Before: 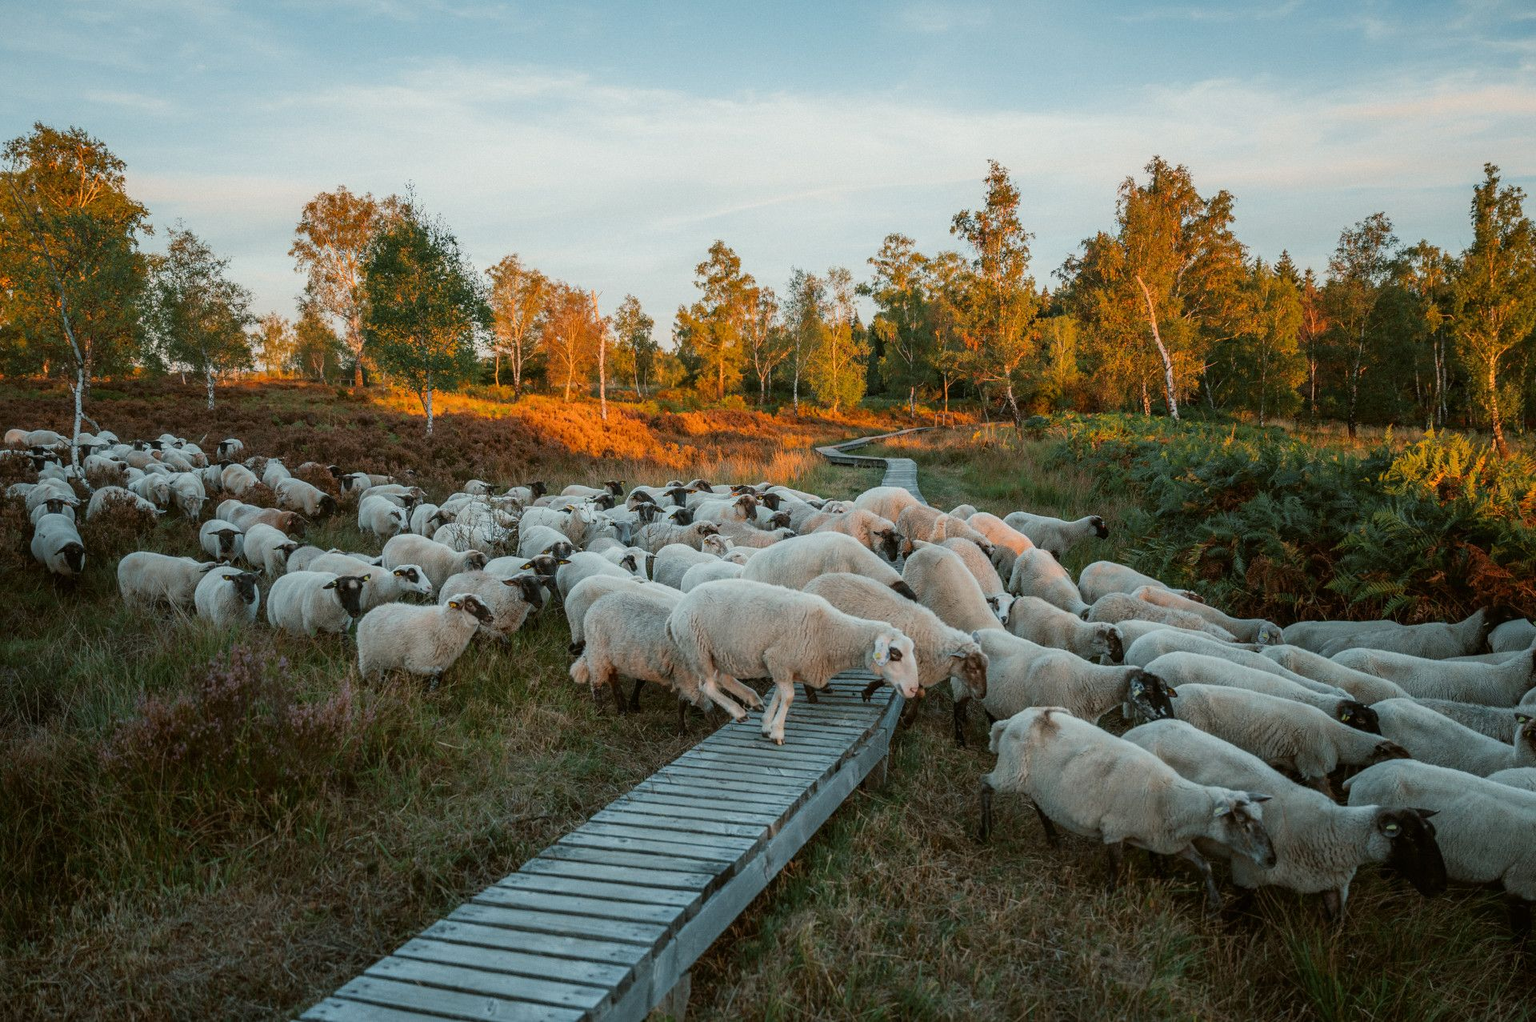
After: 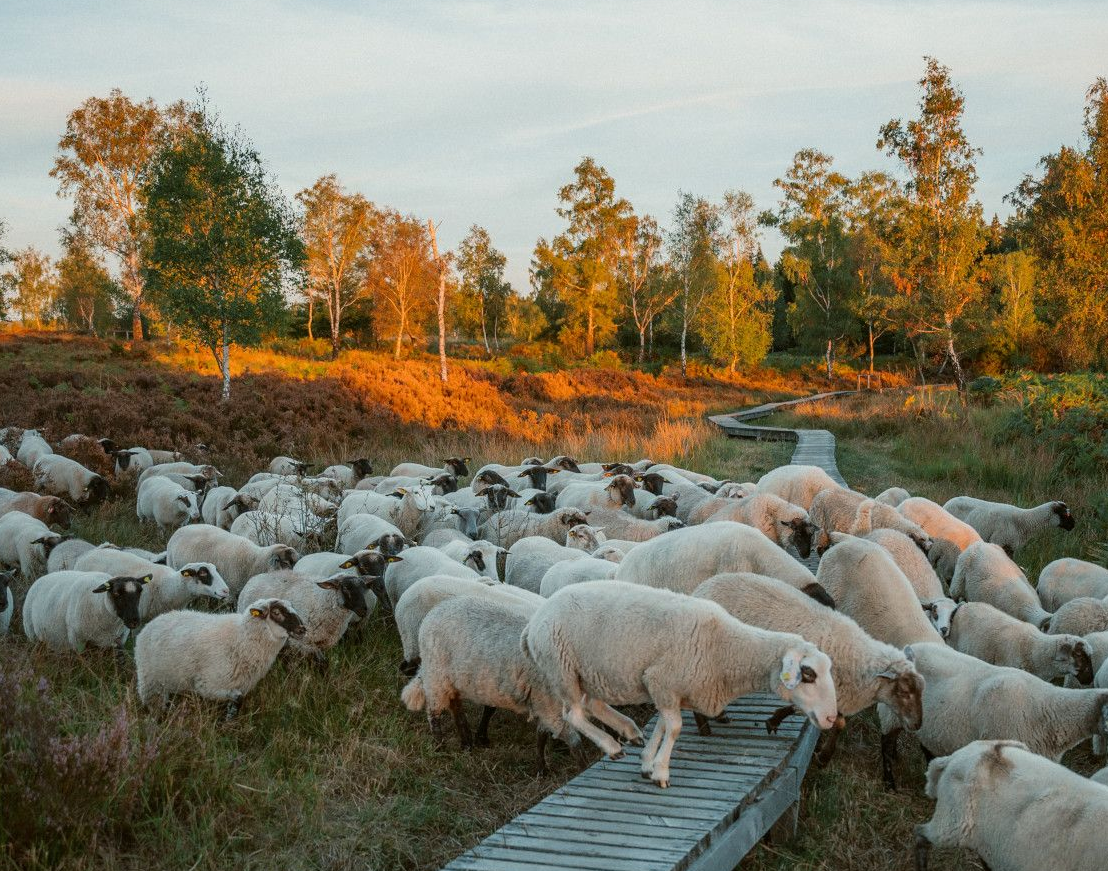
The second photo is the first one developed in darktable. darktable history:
tone equalizer: on, module defaults
crop: left 16.202%, top 11.208%, right 26.045%, bottom 20.557%
